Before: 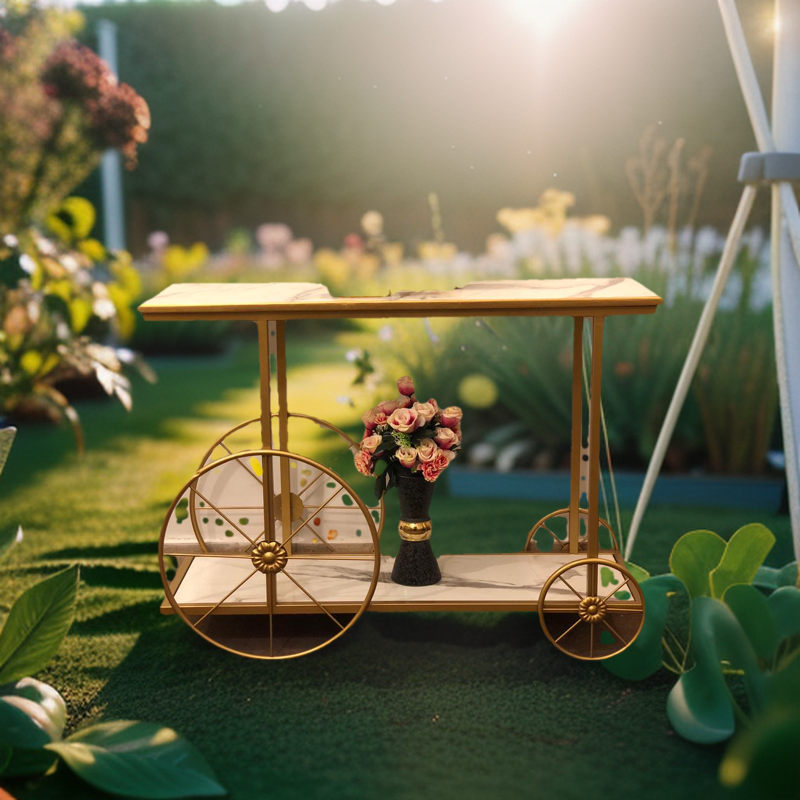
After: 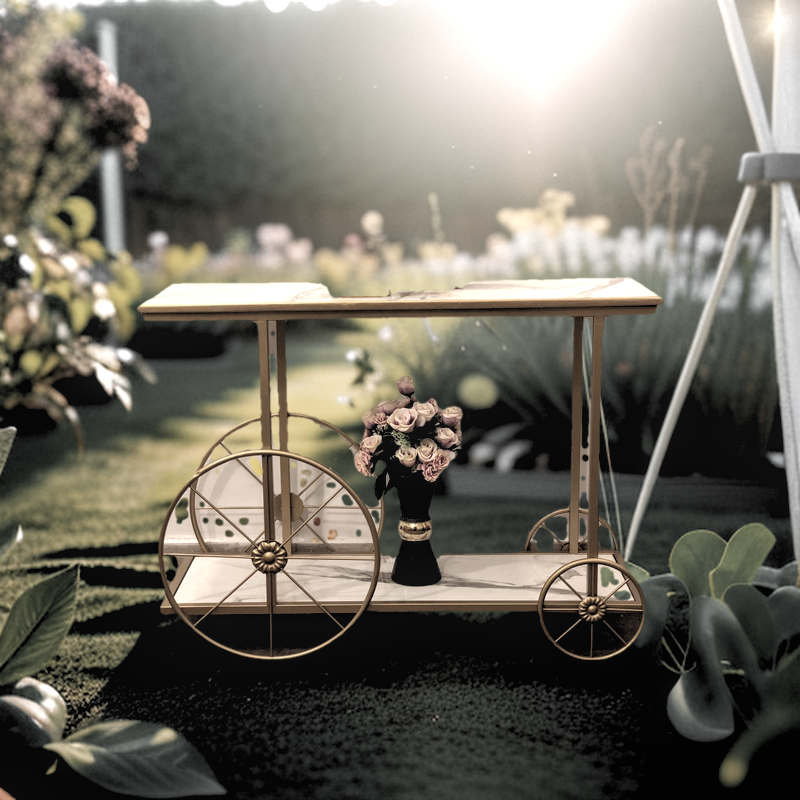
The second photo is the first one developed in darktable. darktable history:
exposure: black level correction 0, exposure 0.5 EV, compensate exposure bias true, compensate highlight preservation false
rgb levels: levels [[0.034, 0.472, 0.904], [0, 0.5, 1], [0, 0.5, 1]]
color zones: curves: ch0 [(0, 0.613) (0.01, 0.613) (0.245, 0.448) (0.498, 0.529) (0.642, 0.665) (0.879, 0.777) (0.99, 0.613)]; ch1 [(0, 0.035) (0.121, 0.189) (0.259, 0.197) (0.415, 0.061) (0.589, 0.022) (0.732, 0.022) (0.857, 0.026) (0.991, 0.053)]
local contrast: detail 110%
